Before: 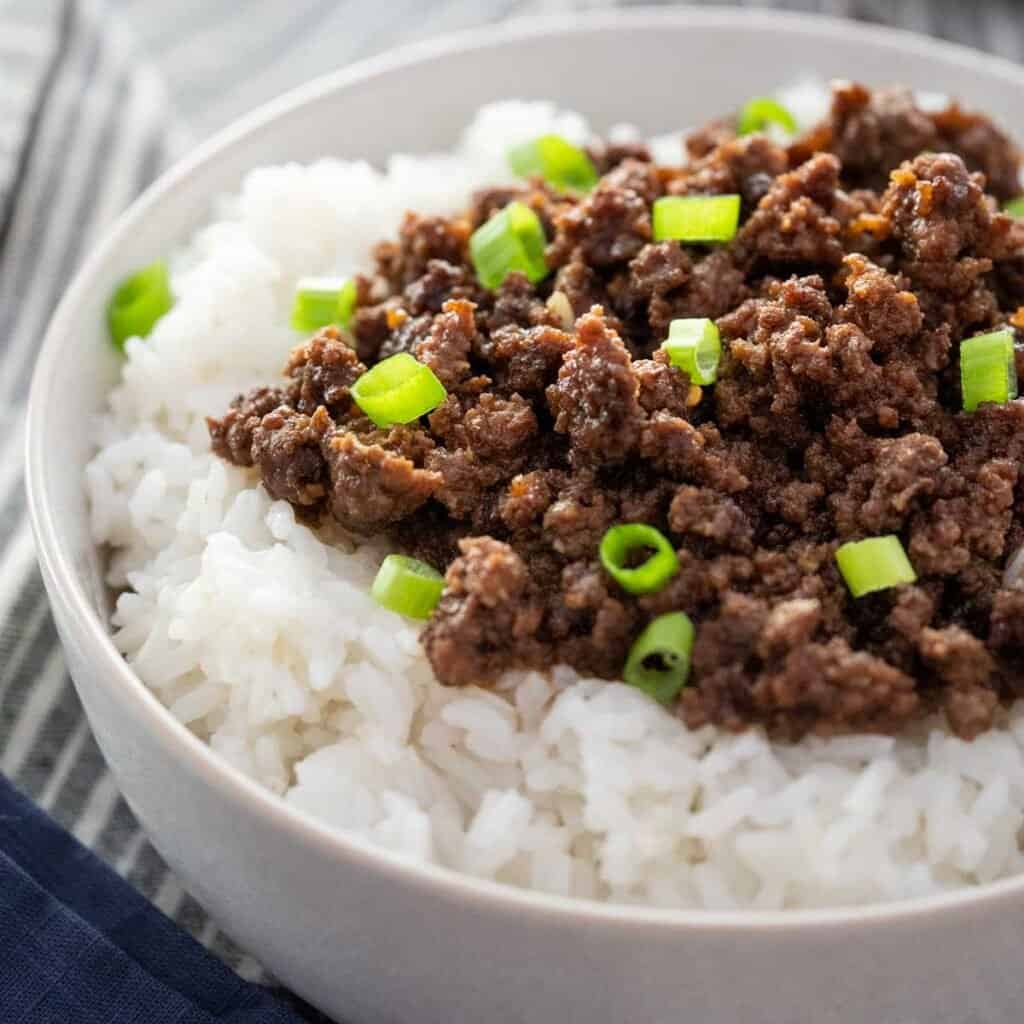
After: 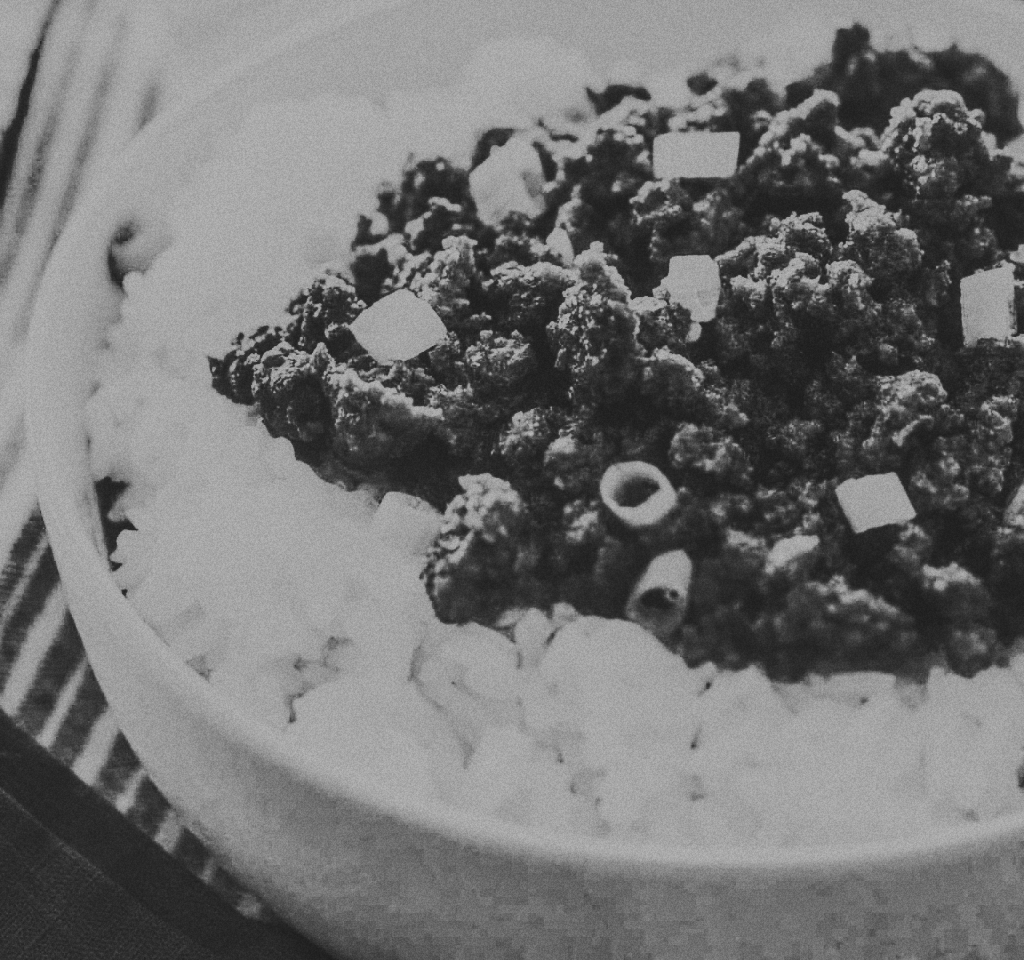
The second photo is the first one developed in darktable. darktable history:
monochrome: on, module defaults
contrast brightness saturation: contrast 0.93, brightness 0.2
crop and rotate: top 6.25%
local contrast: on, module defaults
colorize: hue 41.44°, saturation 22%, source mix 60%, lightness 10.61%
shadows and highlights: white point adjustment 0.1, highlights -70, soften with gaussian
color balance: mode lift, gamma, gain (sRGB), lift [1.04, 1, 1, 0.97], gamma [1.01, 1, 1, 0.97], gain [0.96, 1, 1, 0.97]
grain: coarseness 22.88 ISO
